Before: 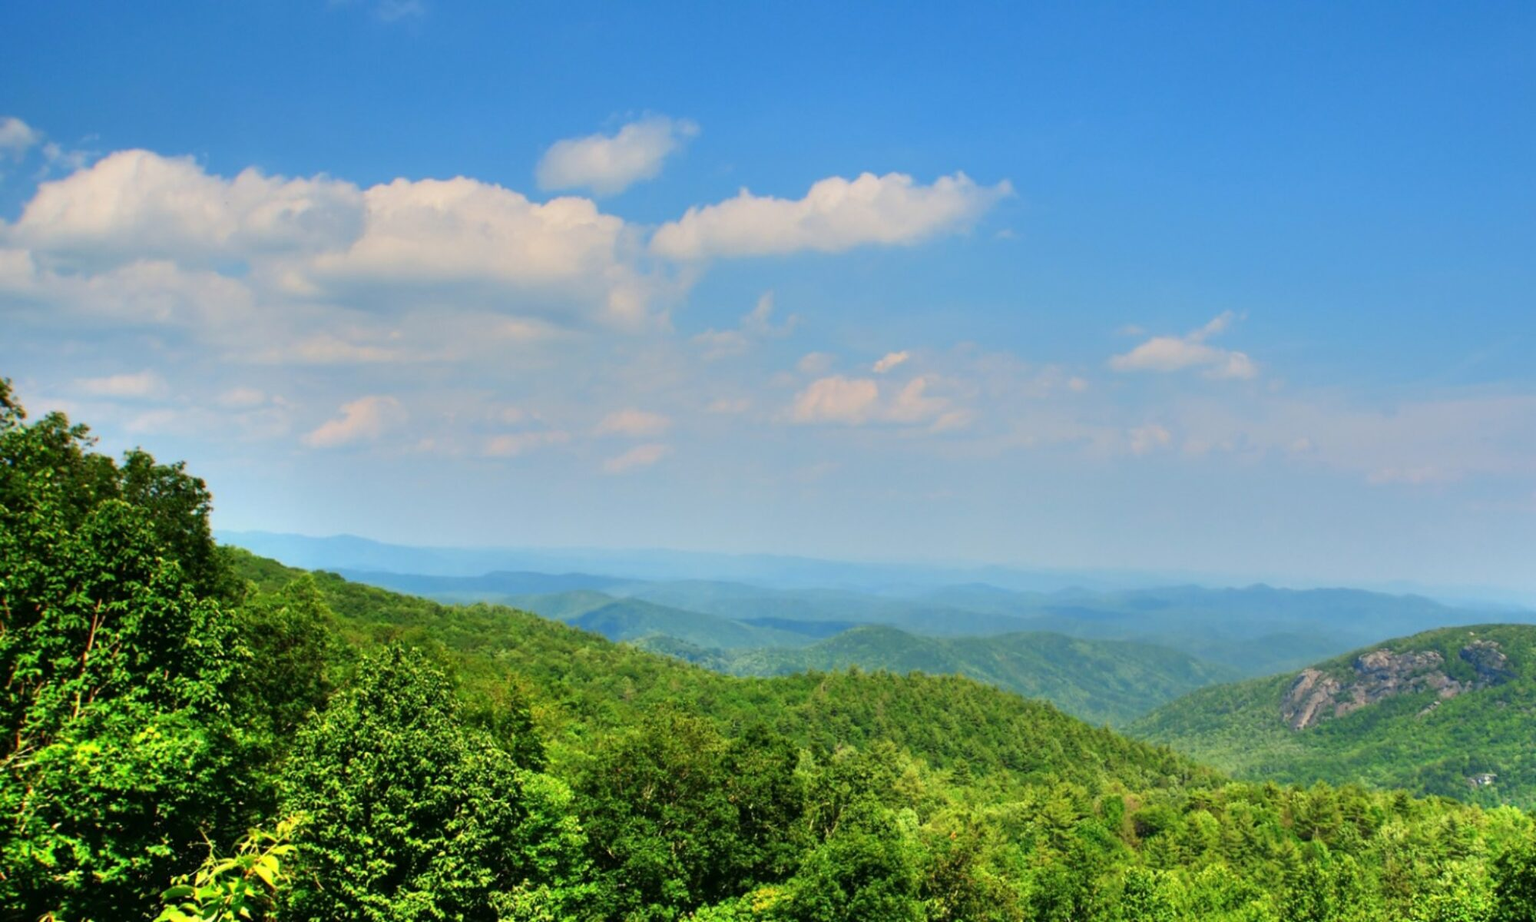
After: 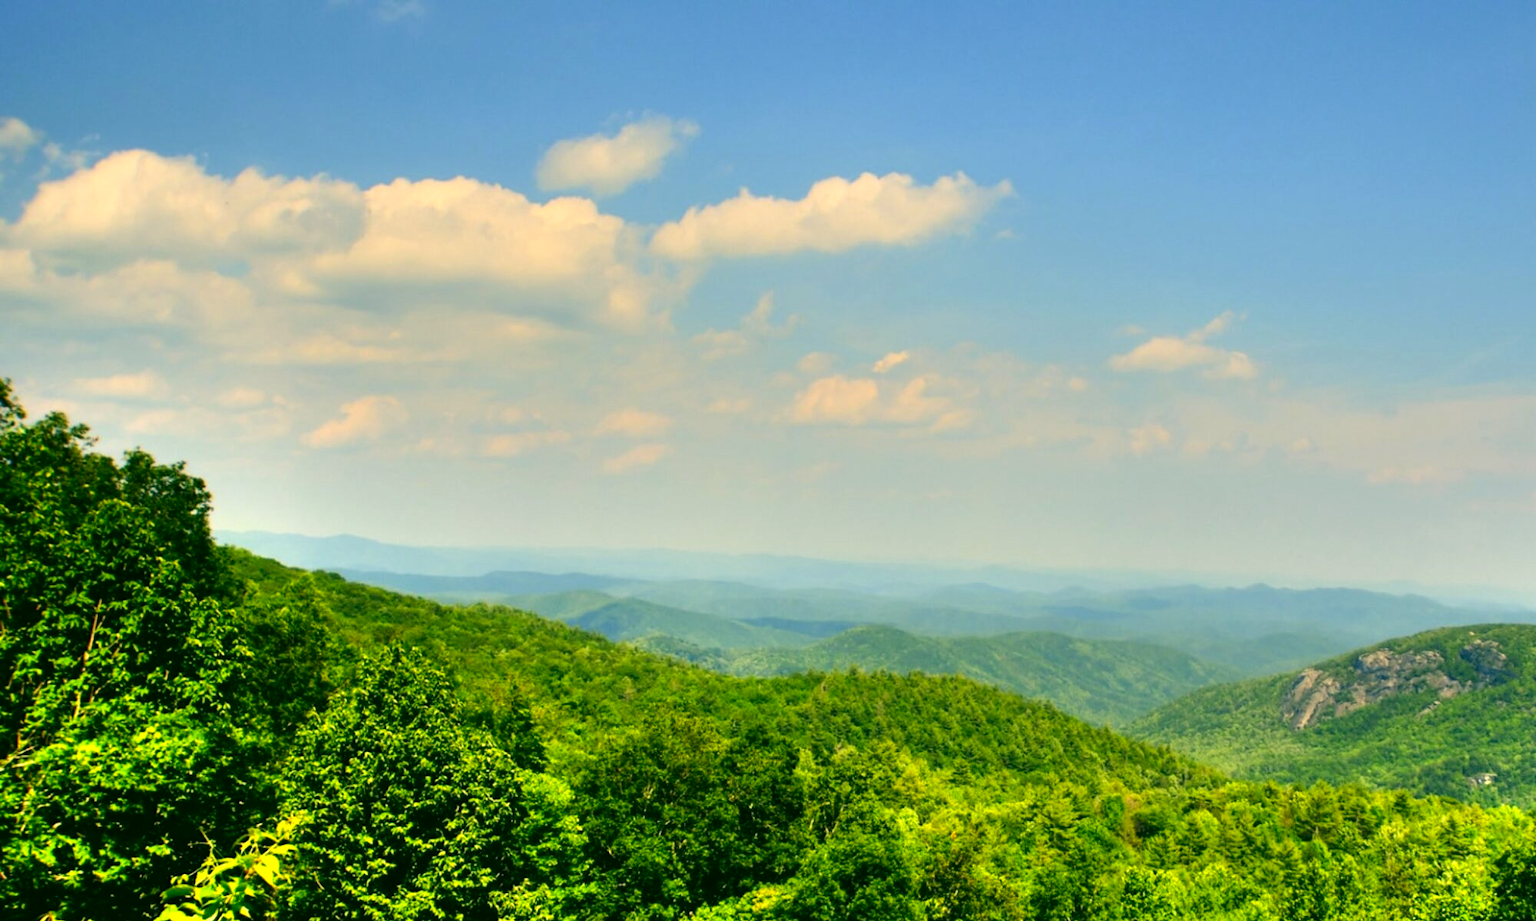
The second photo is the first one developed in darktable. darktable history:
tone equalizer: -8 EV -0.417 EV, -7 EV -0.389 EV, -6 EV -0.333 EV, -5 EV -0.222 EV, -3 EV 0.222 EV, -2 EV 0.333 EV, -1 EV 0.389 EV, +0 EV 0.417 EV, edges refinement/feathering 500, mask exposure compensation -1.57 EV, preserve details no
color correction: highlights a* 5.3, highlights b* 24.26, shadows a* -15.58, shadows b* 4.02
